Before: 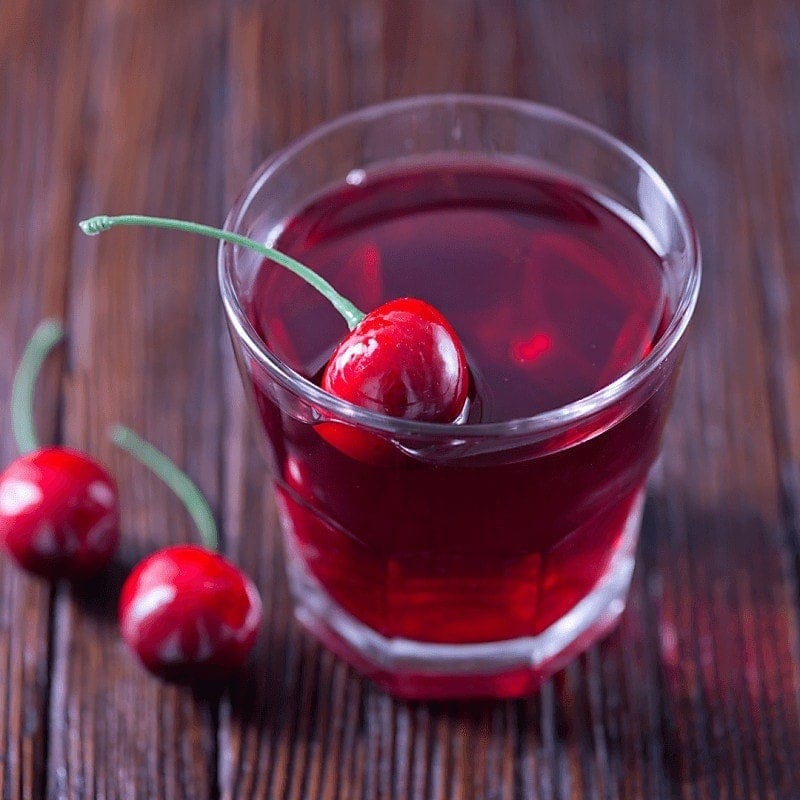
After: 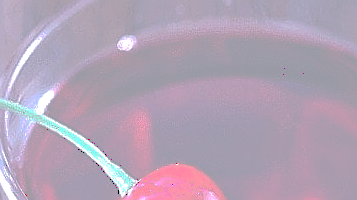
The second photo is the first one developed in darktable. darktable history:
exposure: black level correction 0, exposure 1.1 EV, compensate exposure bias true, compensate highlight preservation false
crop: left 28.64%, top 16.832%, right 26.637%, bottom 58.055%
color correction: highlights a* -0.772, highlights b* -8.92
sharpen: radius 1.4, amount 1.25, threshold 0.7
tone curve: curves: ch0 [(0, 0) (0.003, 0.626) (0.011, 0.626) (0.025, 0.63) (0.044, 0.631) (0.069, 0.632) (0.1, 0.636) (0.136, 0.637) (0.177, 0.641) (0.224, 0.642) (0.277, 0.646) (0.335, 0.649) (0.399, 0.661) (0.468, 0.679) (0.543, 0.702) (0.623, 0.732) (0.709, 0.769) (0.801, 0.804) (0.898, 0.847) (1, 1)], preserve colors none
